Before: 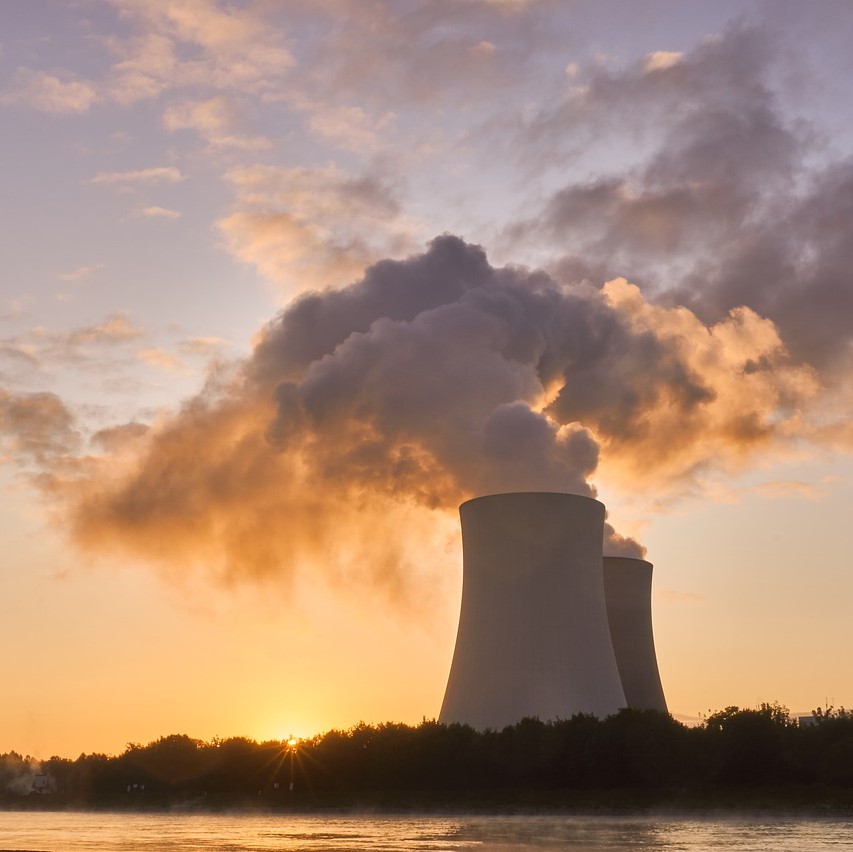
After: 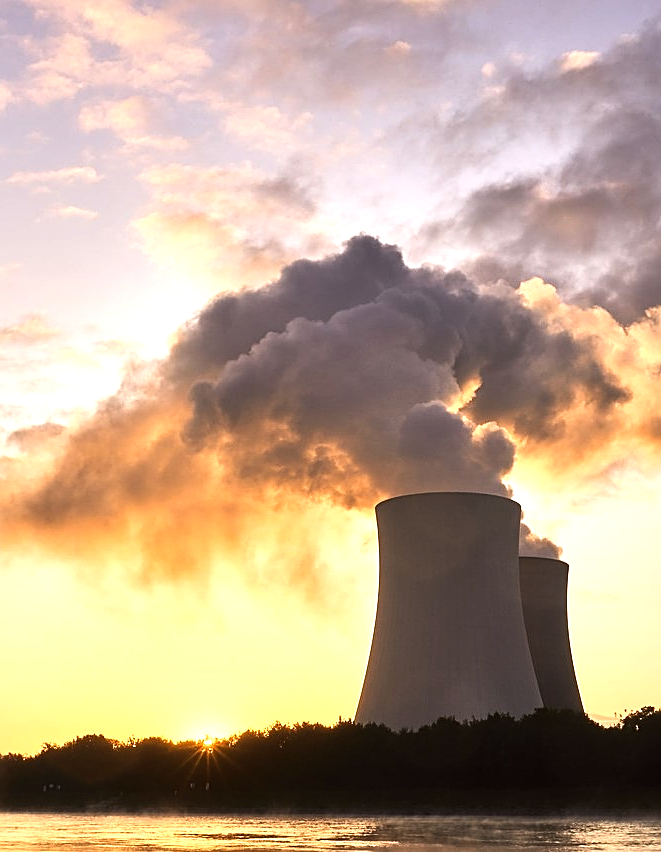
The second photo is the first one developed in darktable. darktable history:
sharpen: on, module defaults
tone equalizer: -8 EV -1.07 EV, -7 EV -0.974 EV, -6 EV -0.893 EV, -5 EV -0.594 EV, -3 EV 0.563 EV, -2 EV 0.885 EV, -1 EV 0.988 EV, +0 EV 1.06 EV, edges refinement/feathering 500, mask exposure compensation -1.57 EV, preserve details no
crop: left 9.894%, right 12.592%
